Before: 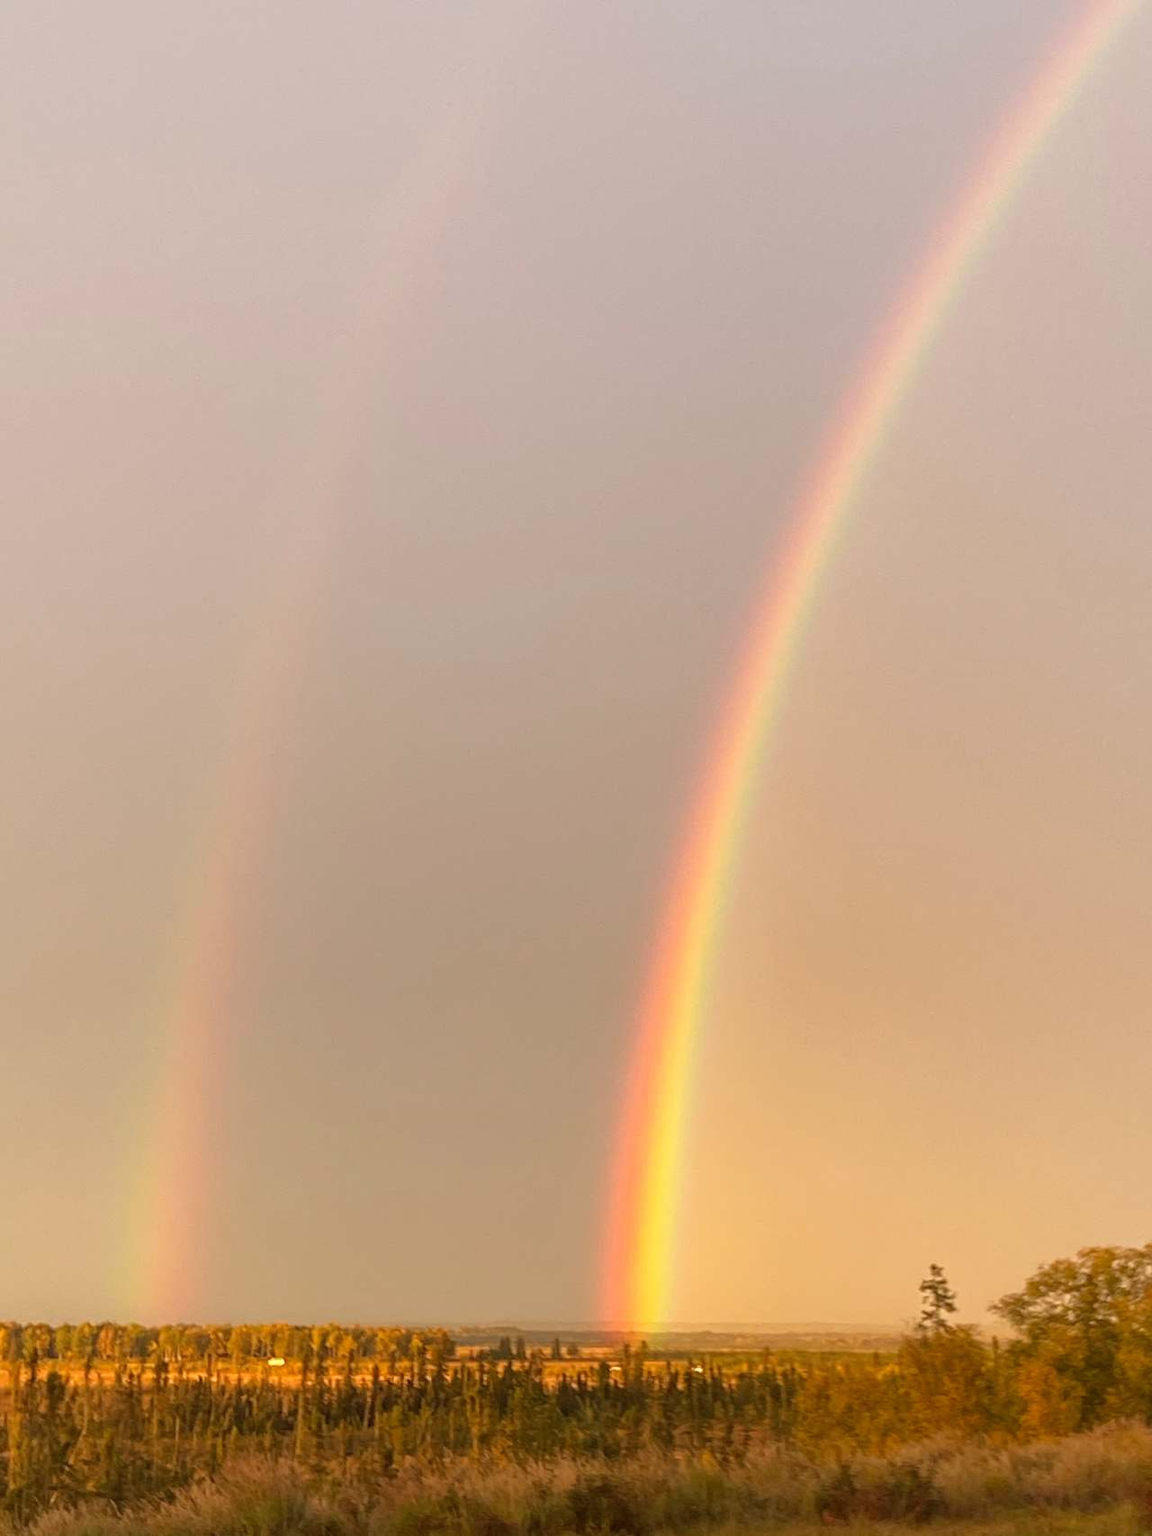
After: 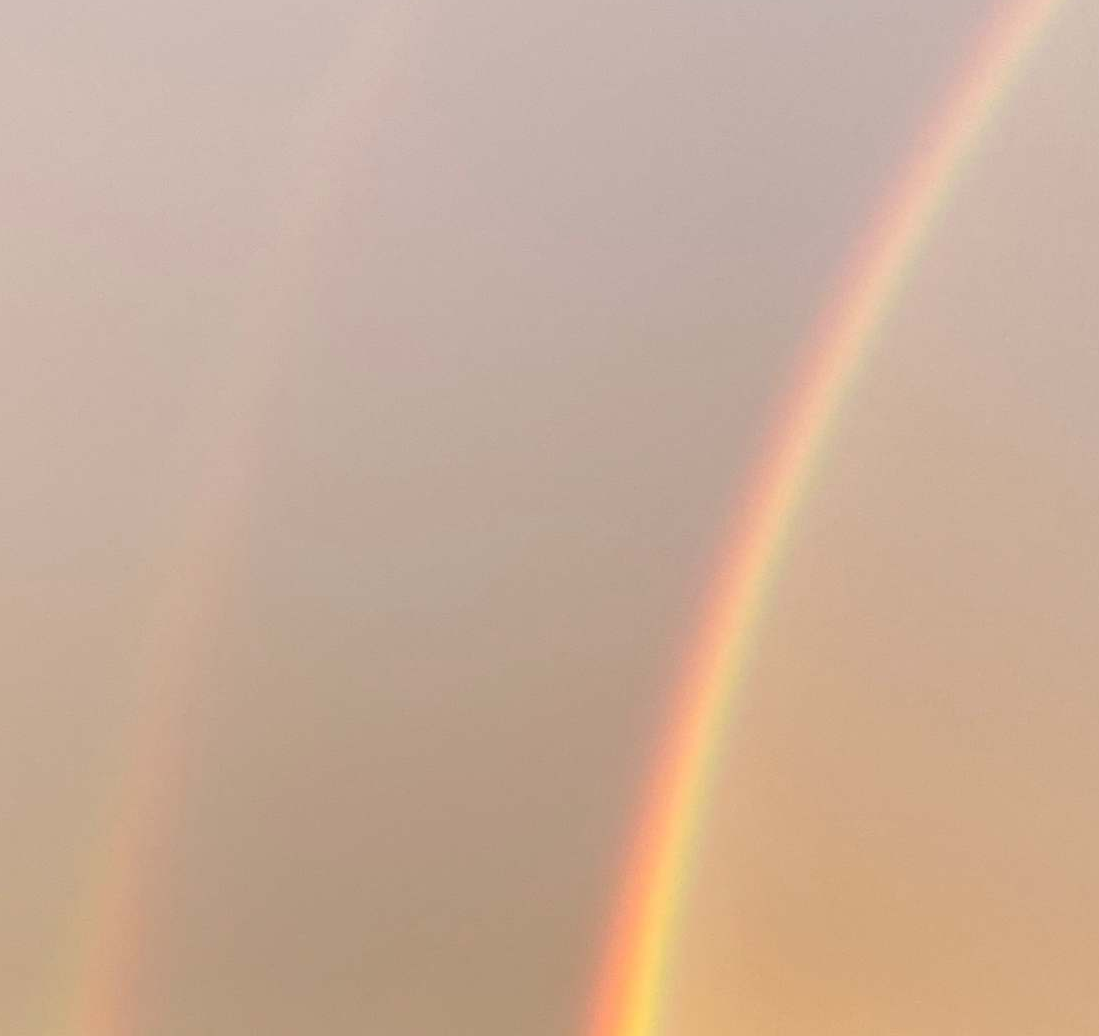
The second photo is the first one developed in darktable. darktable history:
crop and rotate: left 9.285%, top 7.328%, right 4.836%, bottom 31.952%
